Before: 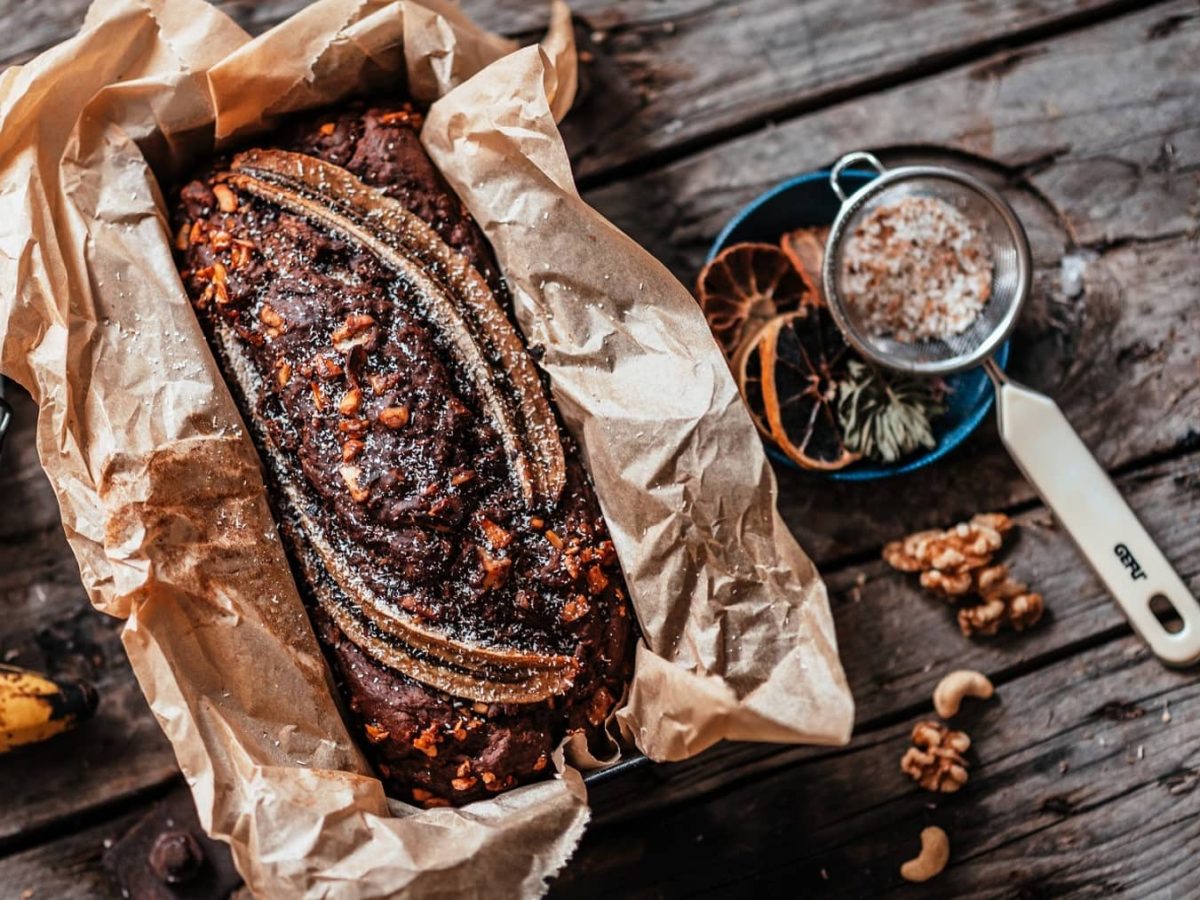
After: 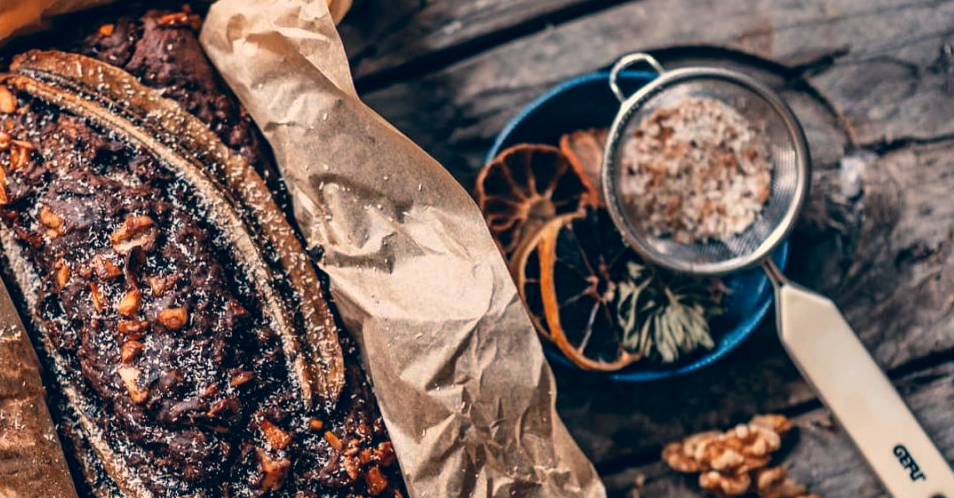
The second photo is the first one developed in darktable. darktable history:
color correction: highlights a* 10.31, highlights b* 13.97, shadows a* -9.58, shadows b* -15.03
crop: left 18.42%, top 11.104%, right 2.058%, bottom 33.548%
